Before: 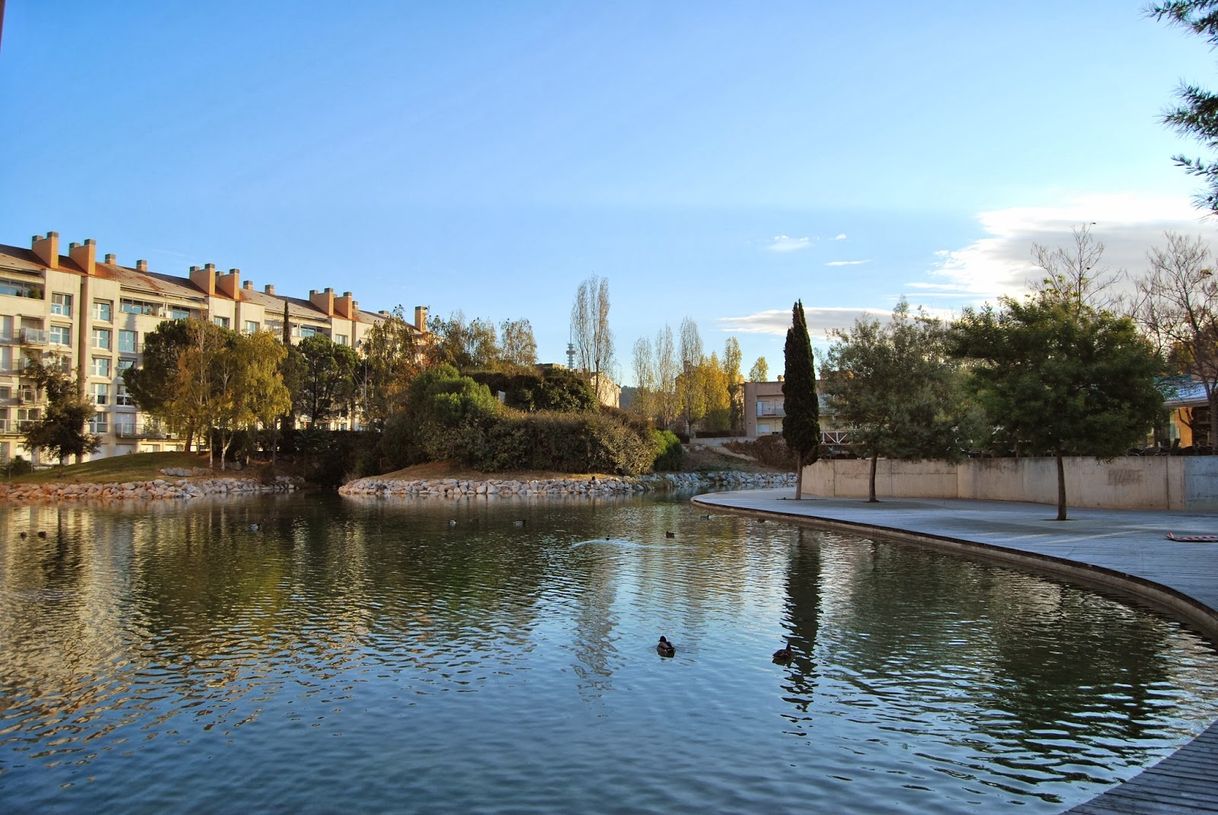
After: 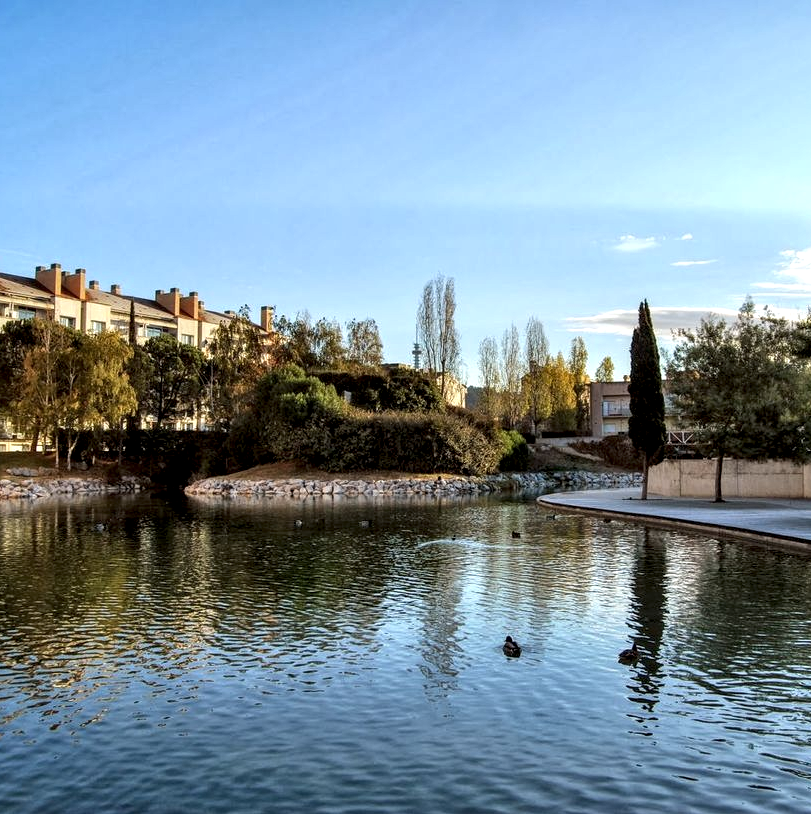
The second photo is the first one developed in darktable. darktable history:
local contrast: highlights 65%, shadows 54%, detail 169%, midtone range 0.514
crop and rotate: left 12.648%, right 20.685%
